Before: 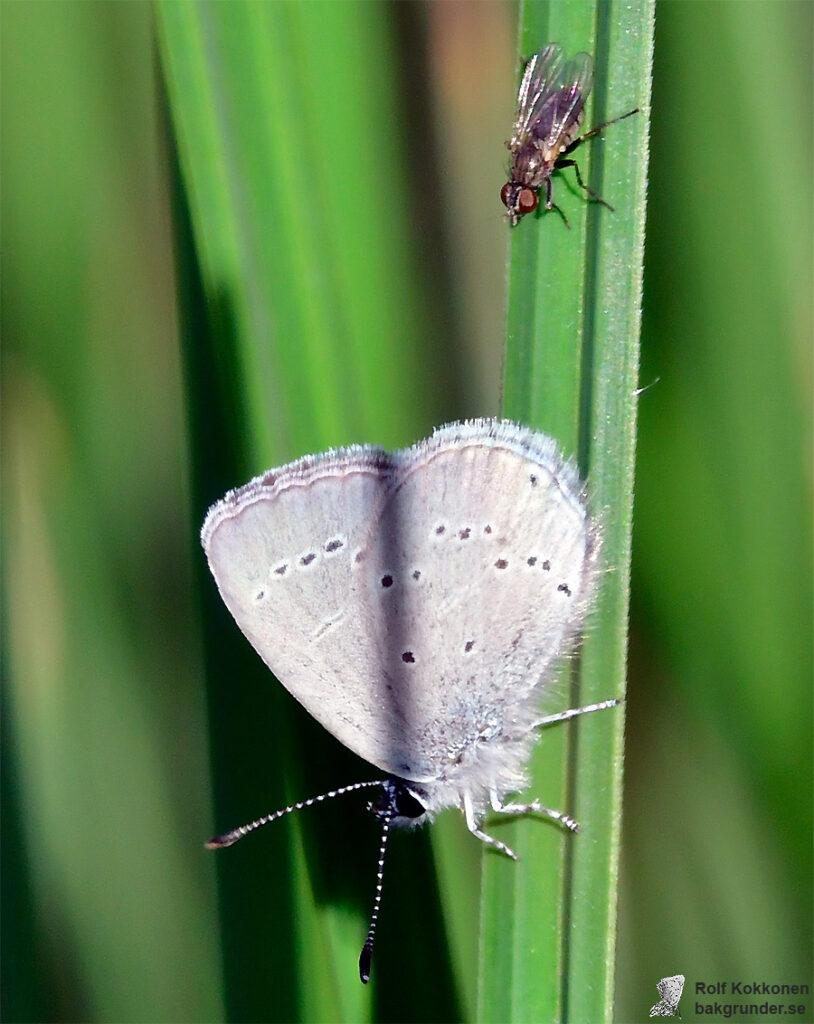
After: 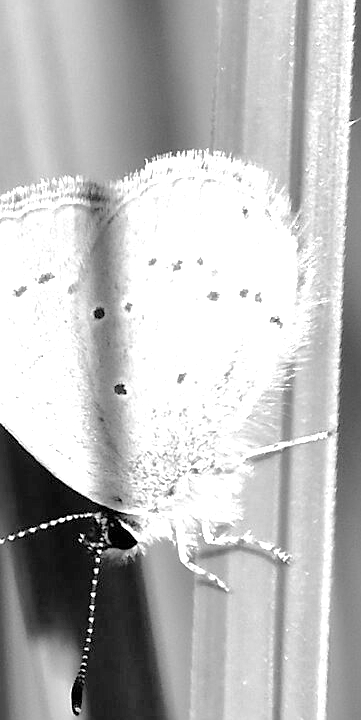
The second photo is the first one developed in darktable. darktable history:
crop: left 35.432%, top 26.233%, right 20.145%, bottom 3.432%
tone curve: curves: ch0 [(0, 0) (0.004, 0.008) (0.077, 0.156) (0.169, 0.29) (0.774, 0.774) (1, 1)], color space Lab, linked channels, preserve colors none
monochrome: on, module defaults
sharpen: radius 1.272, amount 0.305, threshold 0
exposure: exposure 0.95 EV, compensate highlight preservation false
